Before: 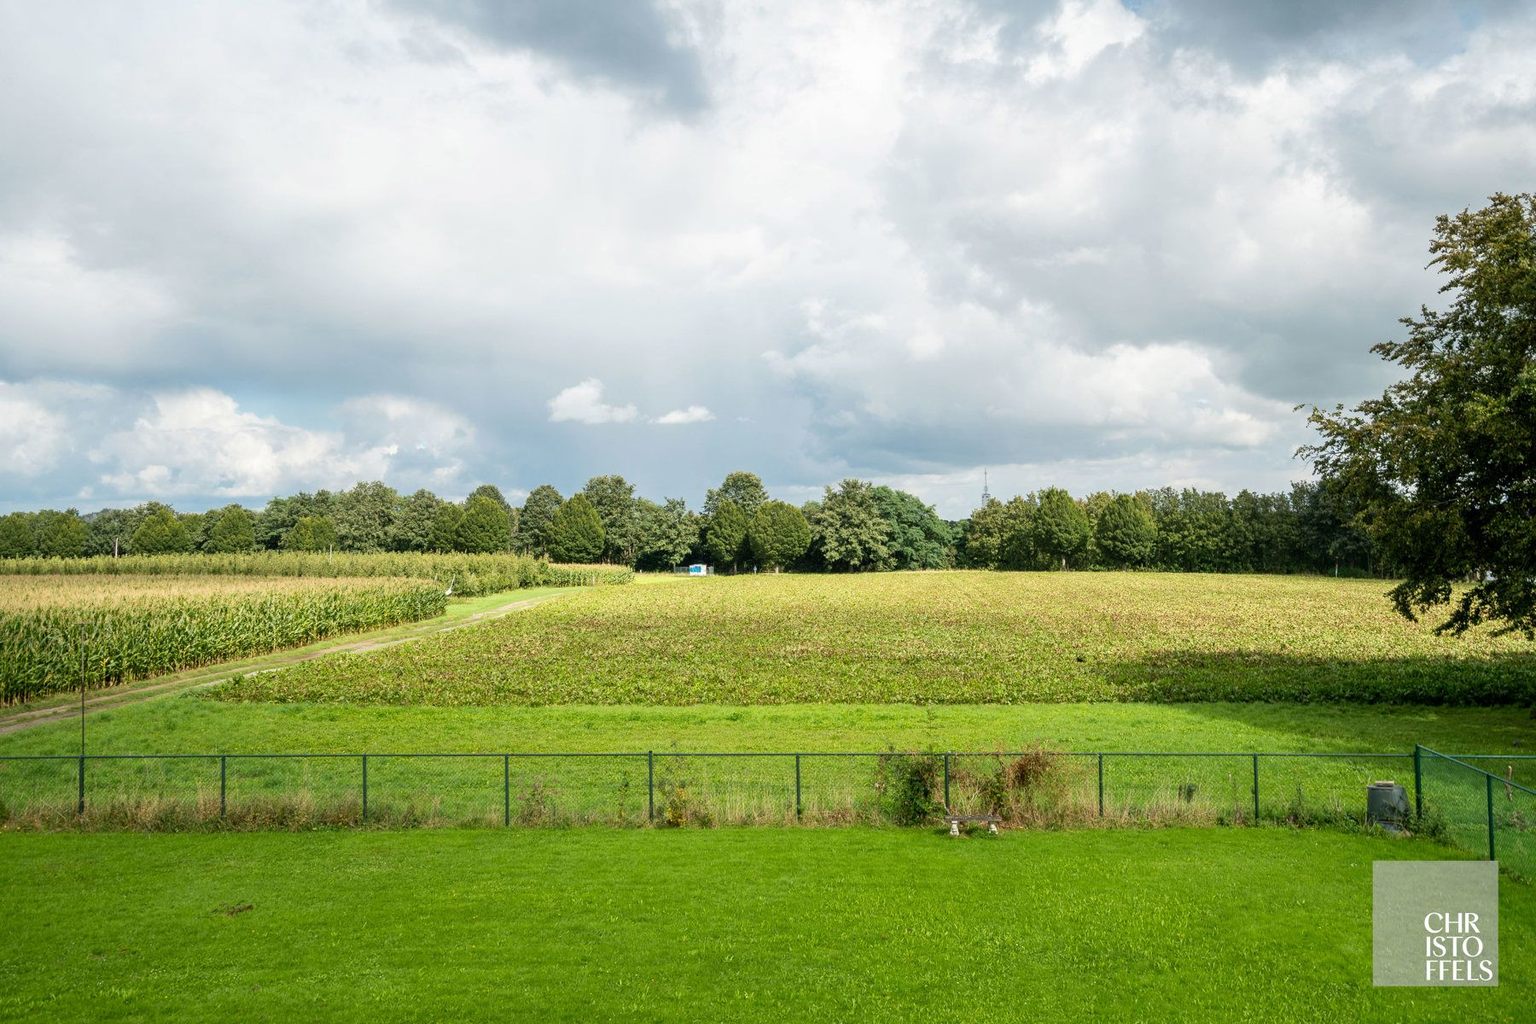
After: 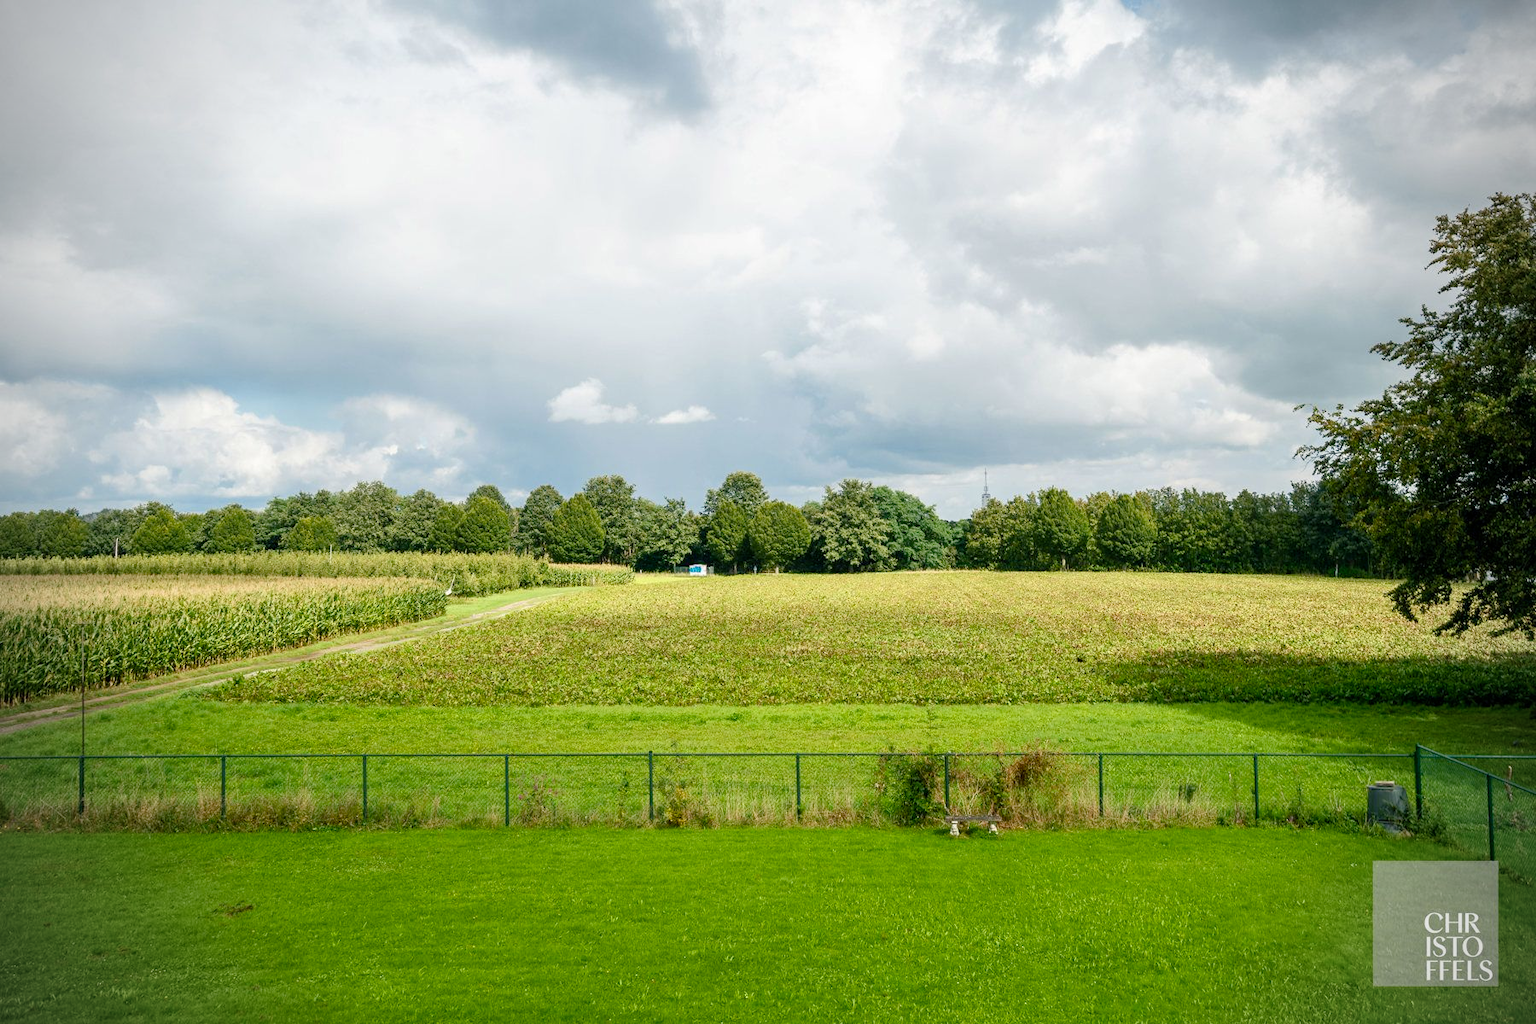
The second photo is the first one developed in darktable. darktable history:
vignetting: brightness -0.537, saturation -0.518
color balance rgb: shadows lift › chroma 2.061%, shadows lift › hue 217.73°, perceptual saturation grading › global saturation 20%, perceptual saturation grading › highlights -24.746%, perceptual saturation grading › shadows 26.18%
